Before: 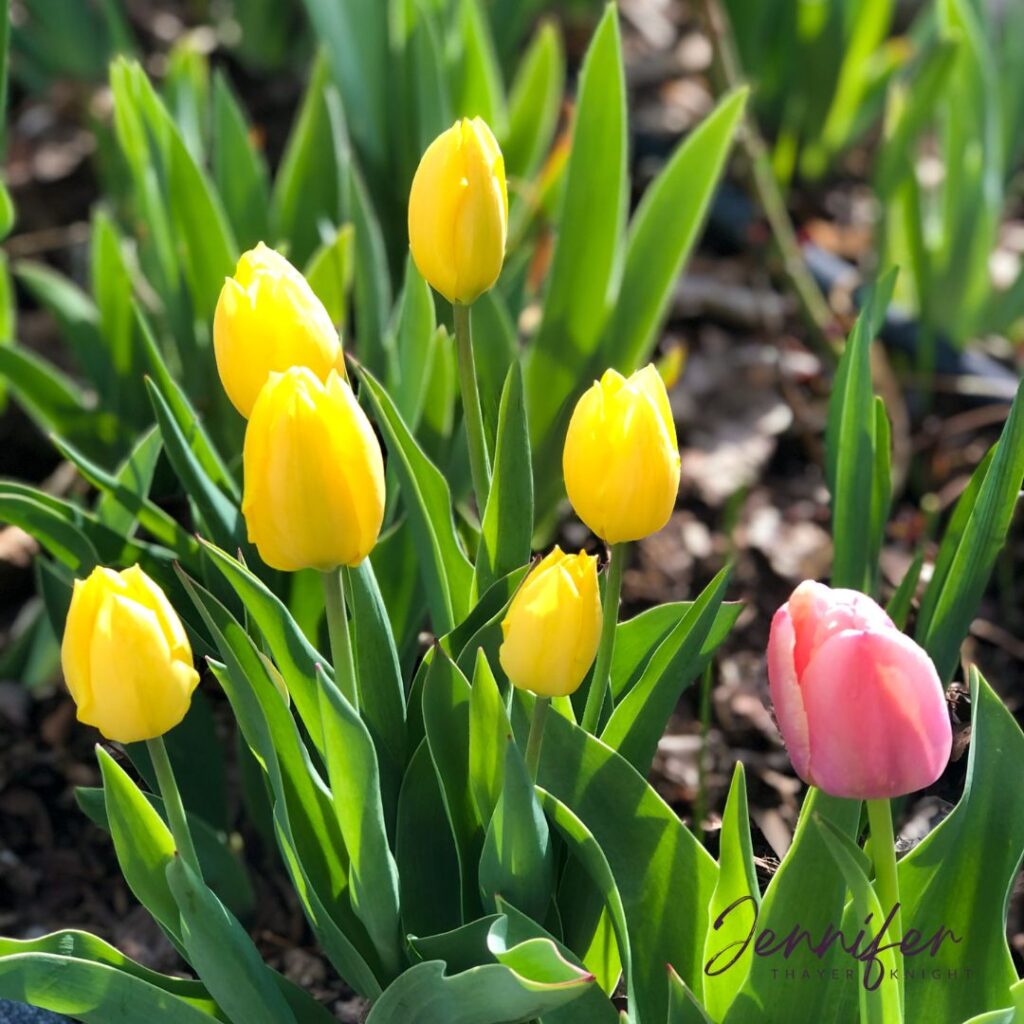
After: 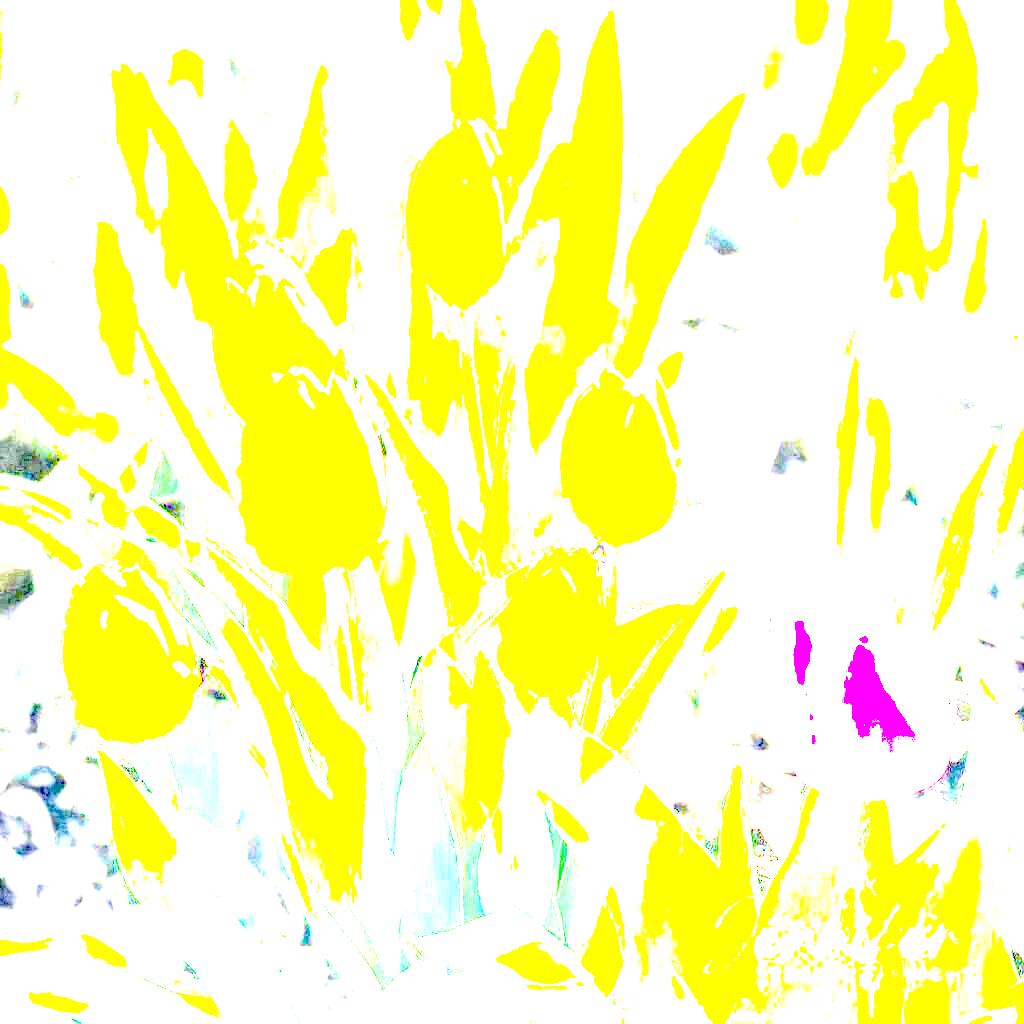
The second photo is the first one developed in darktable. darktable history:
tone curve: curves: ch0 [(0, 0) (0.003, 0.003) (0.011, 0.011) (0.025, 0.024) (0.044, 0.043) (0.069, 0.068) (0.1, 0.098) (0.136, 0.133) (0.177, 0.174) (0.224, 0.22) (0.277, 0.272) (0.335, 0.329) (0.399, 0.391) (0.468, 0.459) (0.543, 0.545) (0.623, 0.625) (0.709, 0.711) (0.801, 0.802) (0.898, 0.898) (1, 1)], color space Lab, independent channels, preserve colors none
exposure: exposure 7.921 EV, compensate highlight preservation false
